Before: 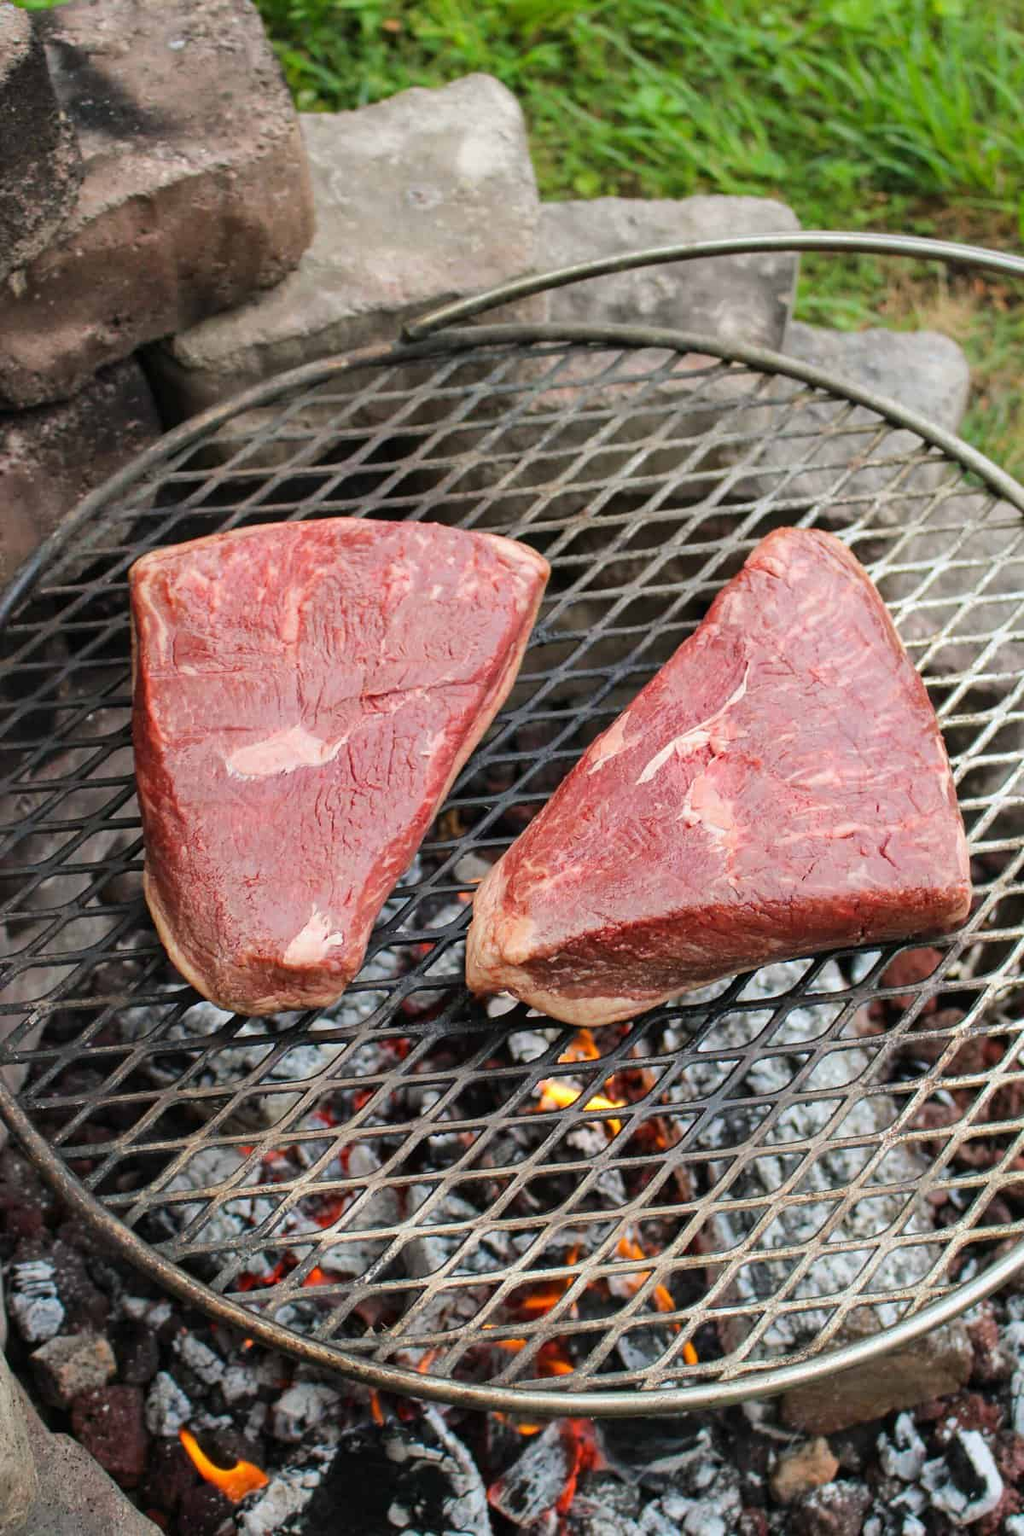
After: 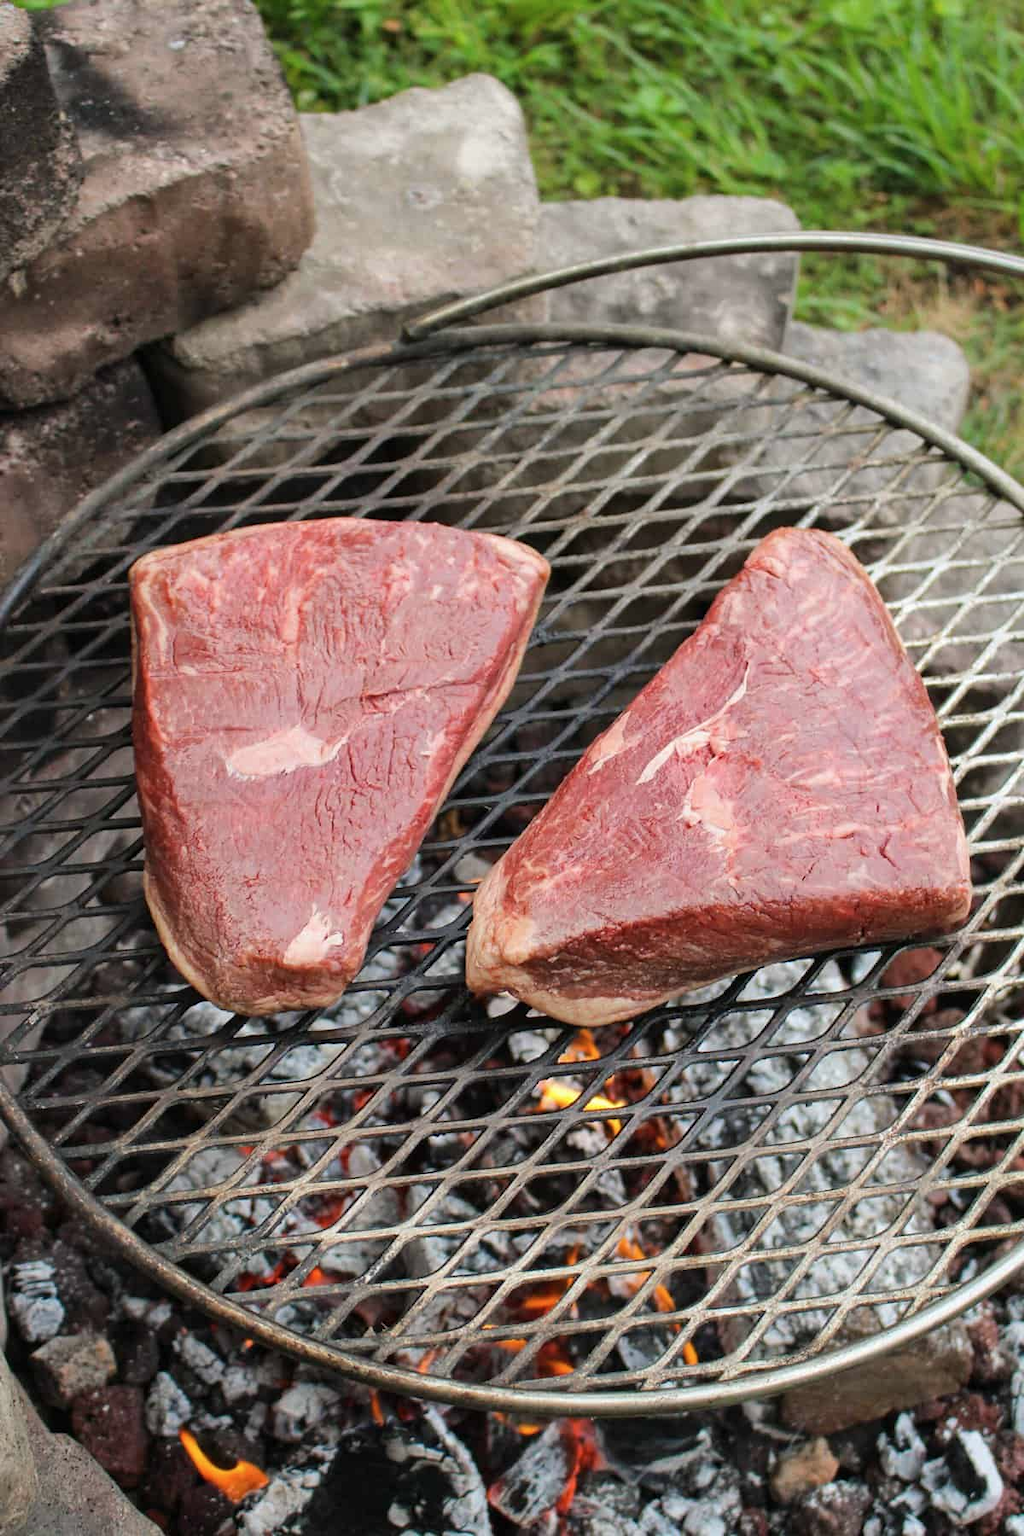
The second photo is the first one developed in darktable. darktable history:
exposure: exposure -0.005 EV, compensate highlight preservation false
contrast brightness saturation: saturation -0.081
